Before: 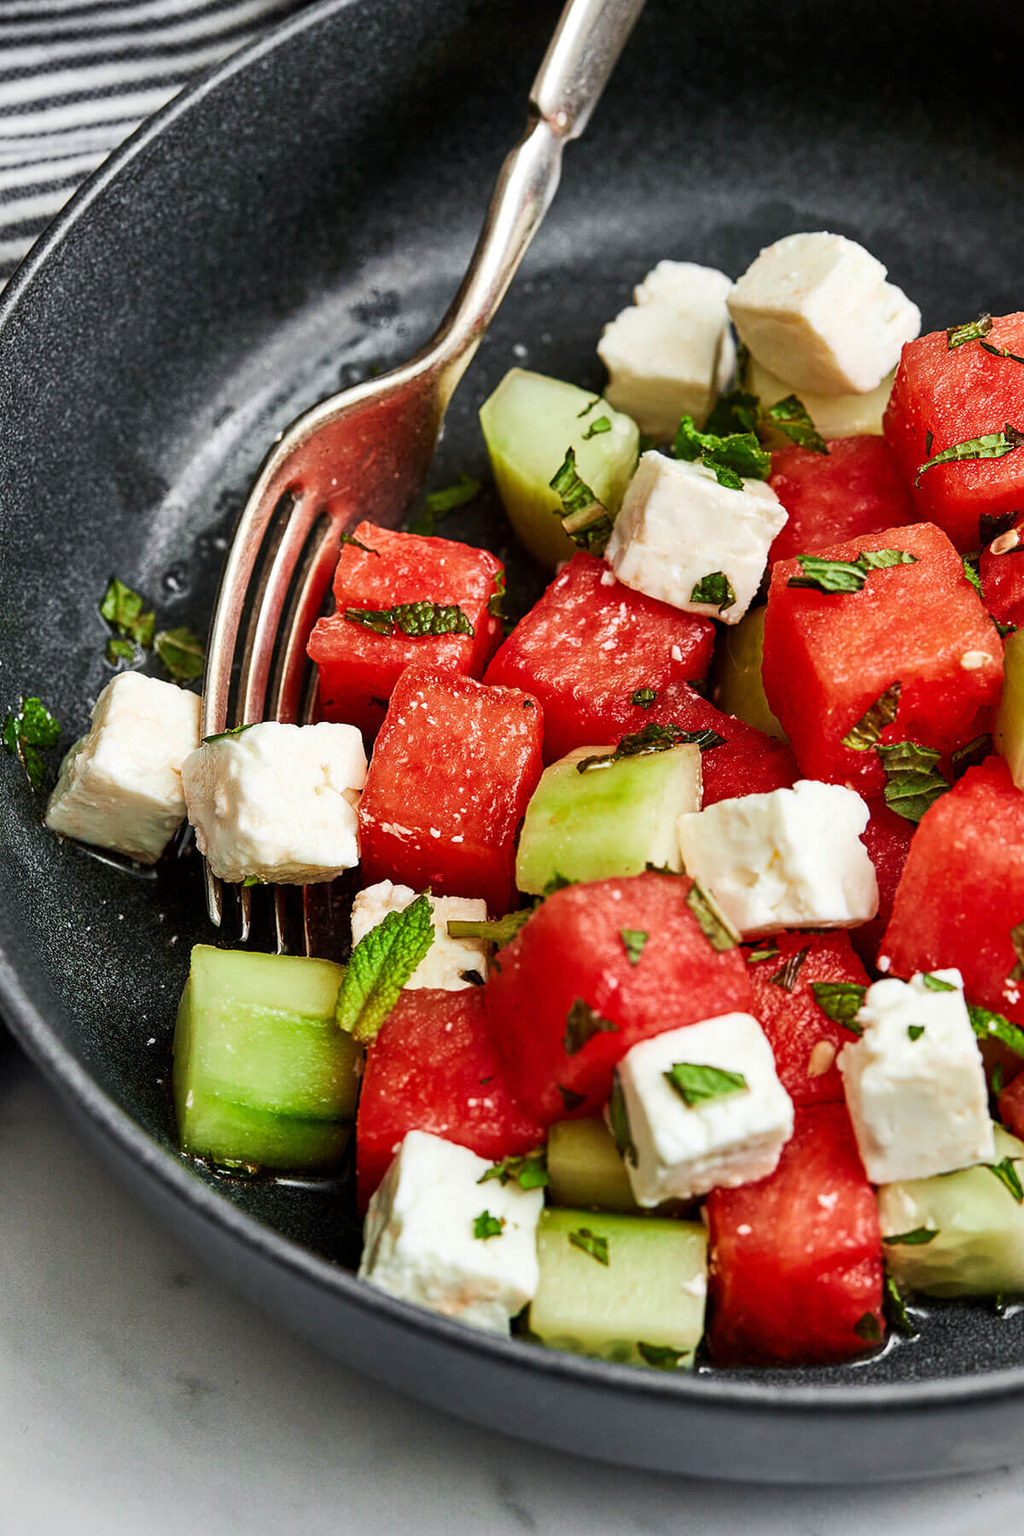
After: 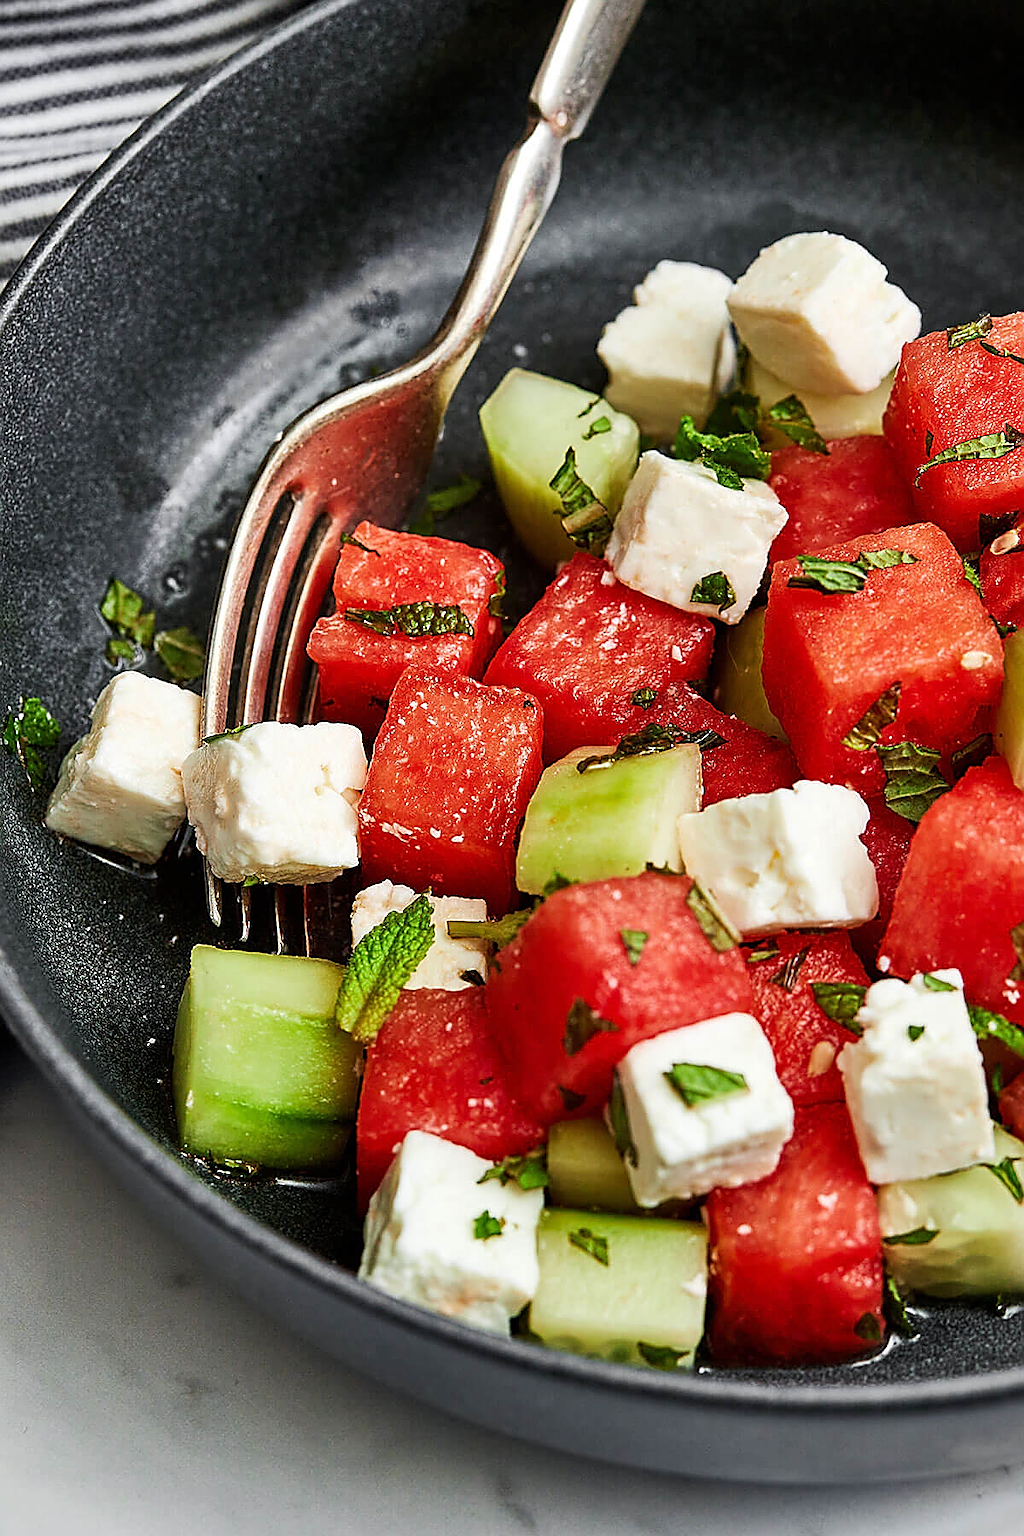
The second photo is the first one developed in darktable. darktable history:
sharpen: radius 1.37, amount 1.249, threshold 0.677
